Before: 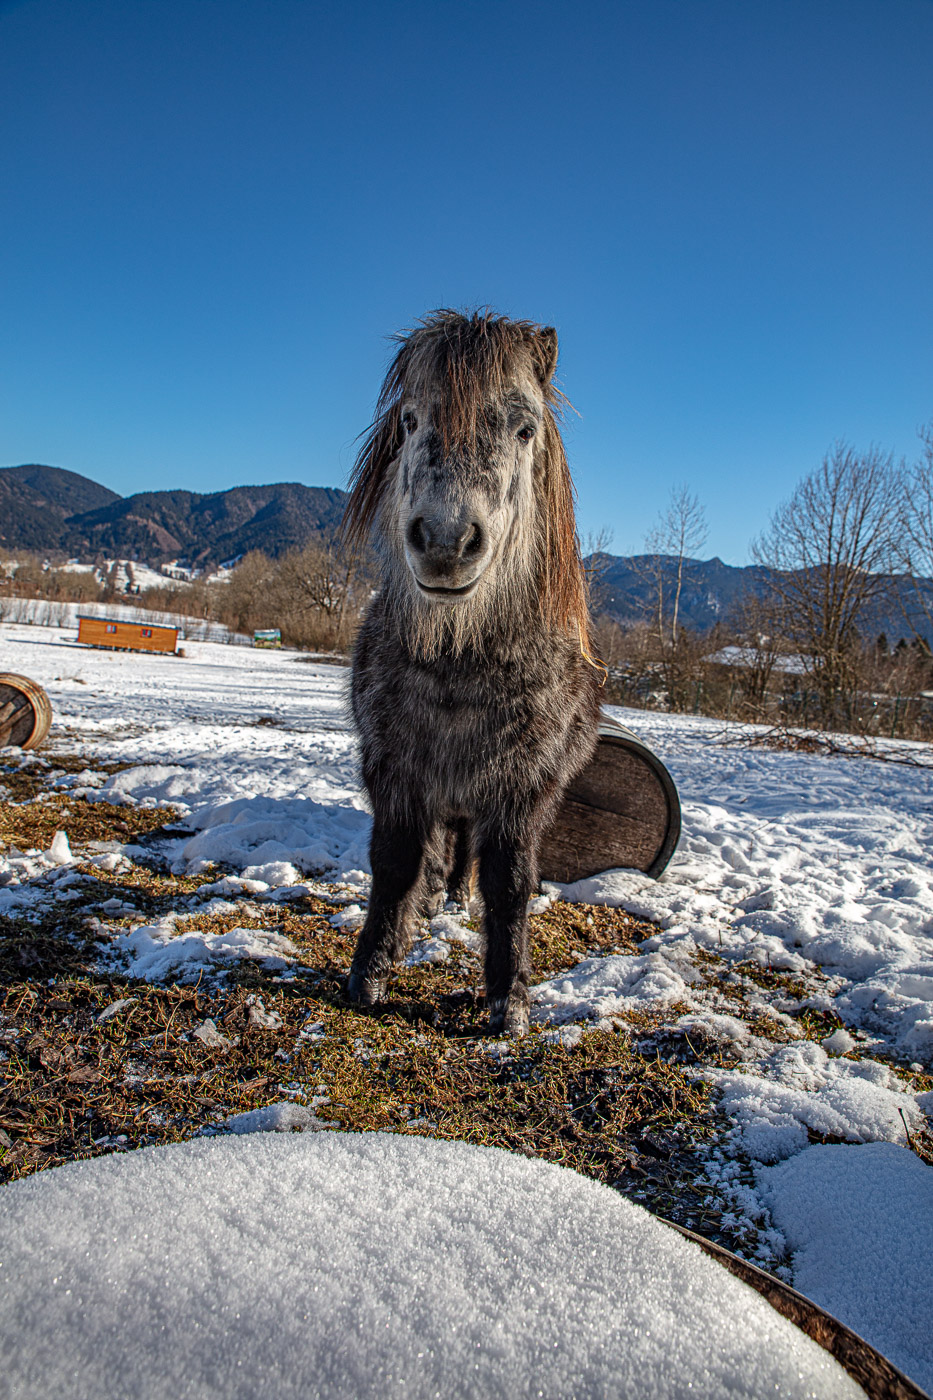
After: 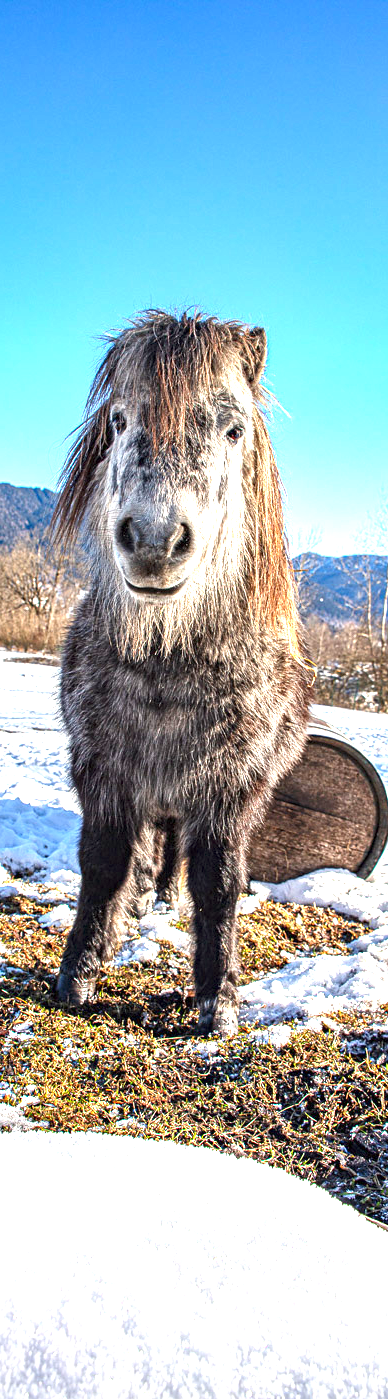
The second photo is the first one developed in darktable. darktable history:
crop: left 31.229%, right 27.105%
exposure: exposure 2 EV, compensate highlight preservation false
